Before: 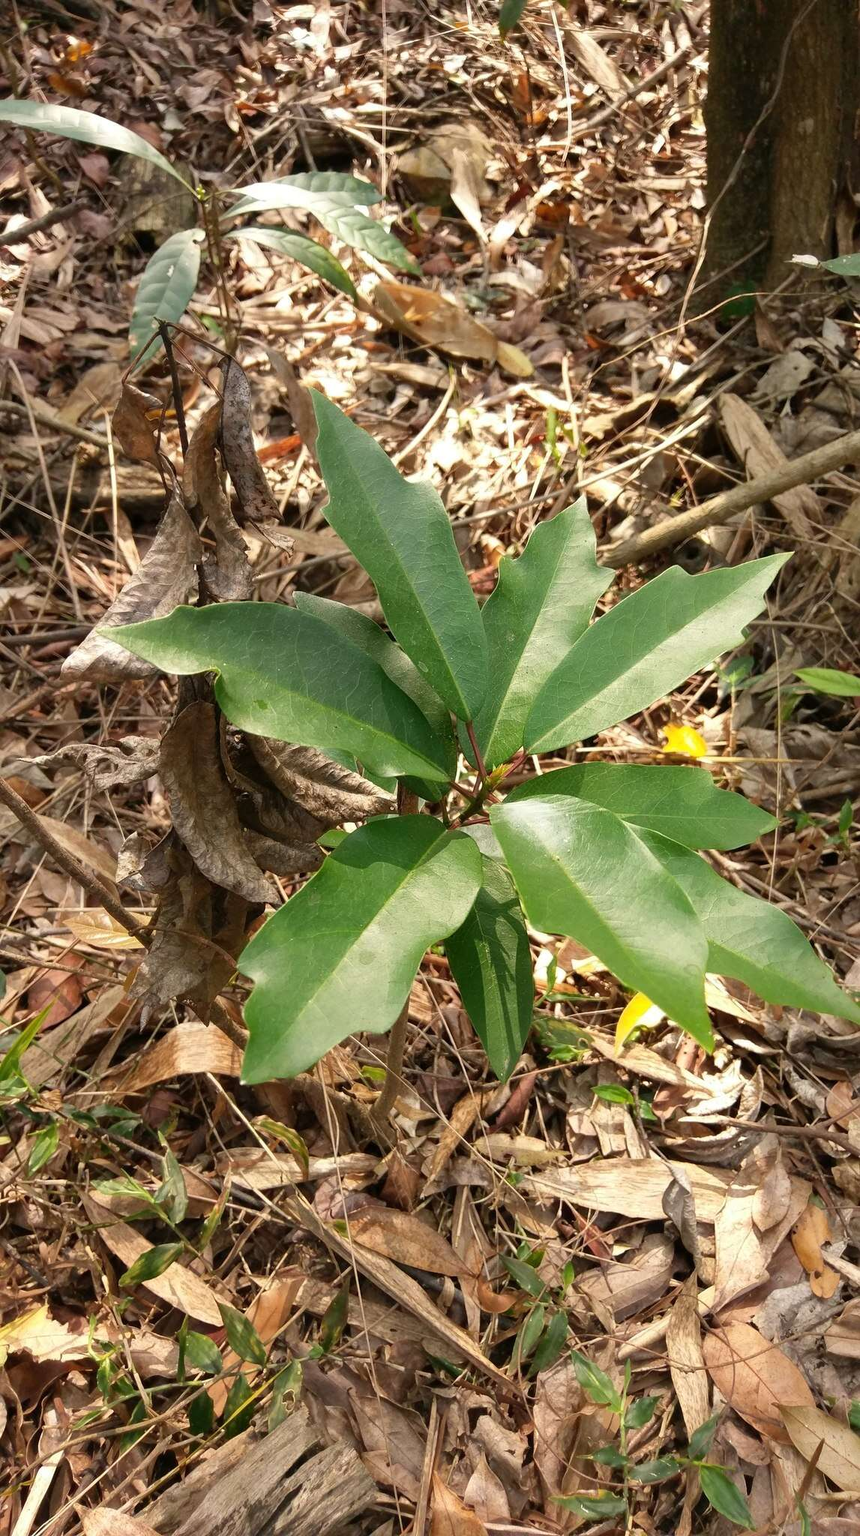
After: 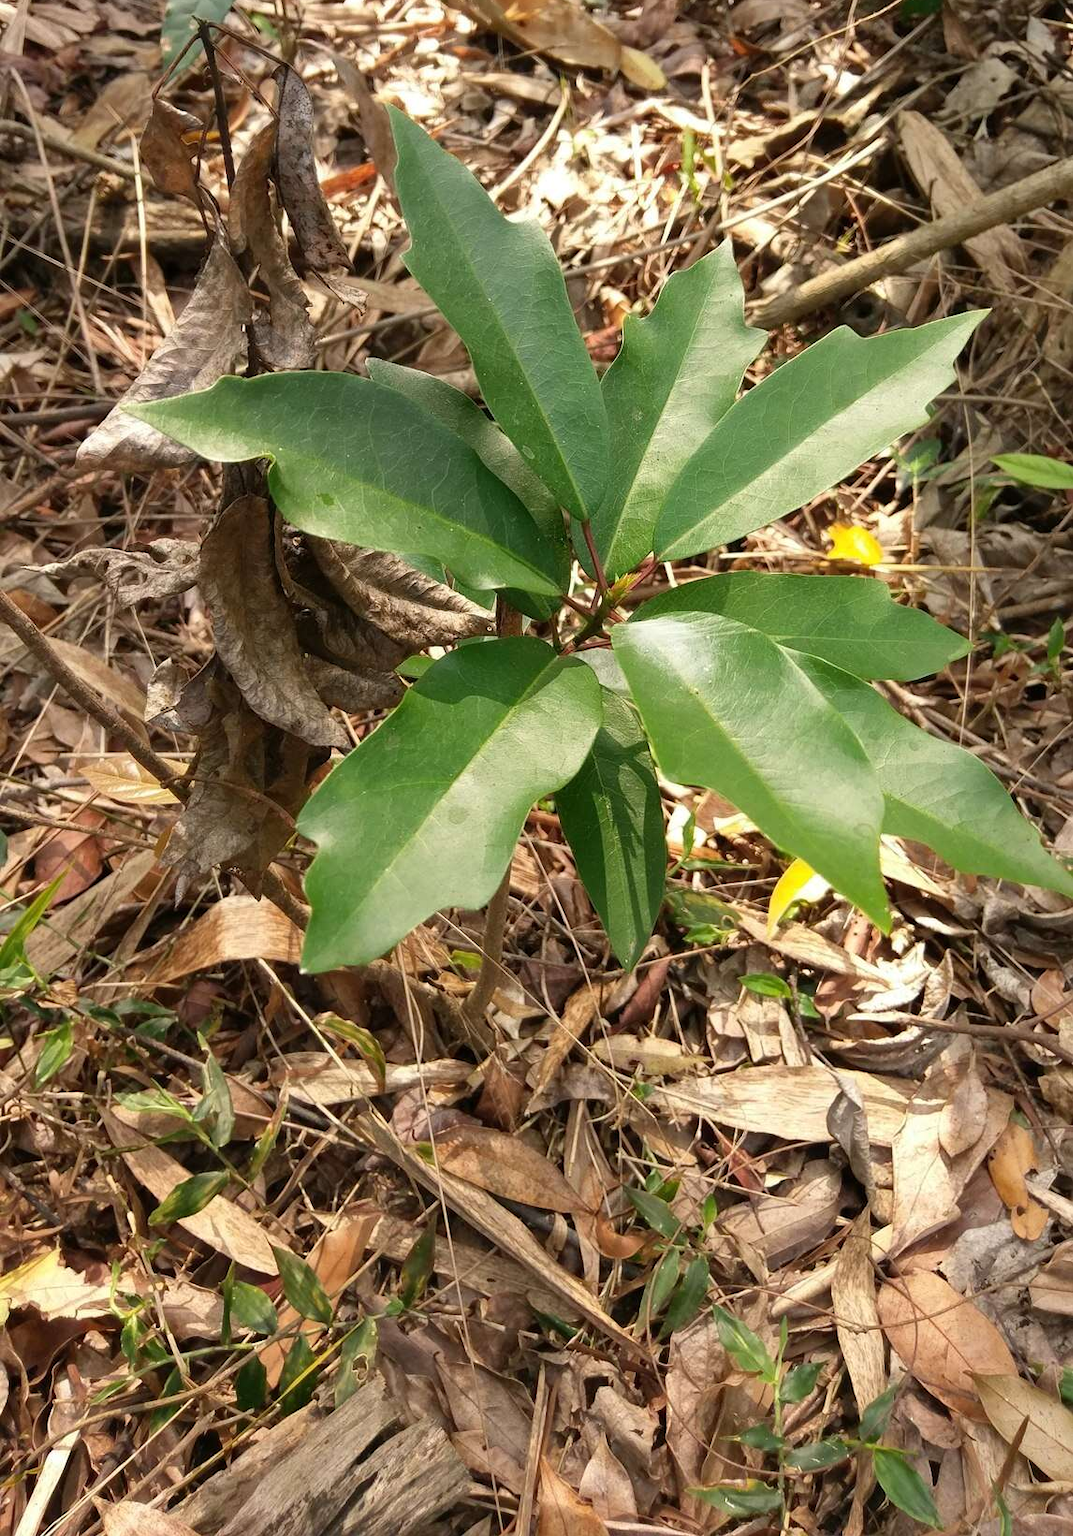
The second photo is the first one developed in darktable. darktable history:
crop and rotate: top 19.858%
